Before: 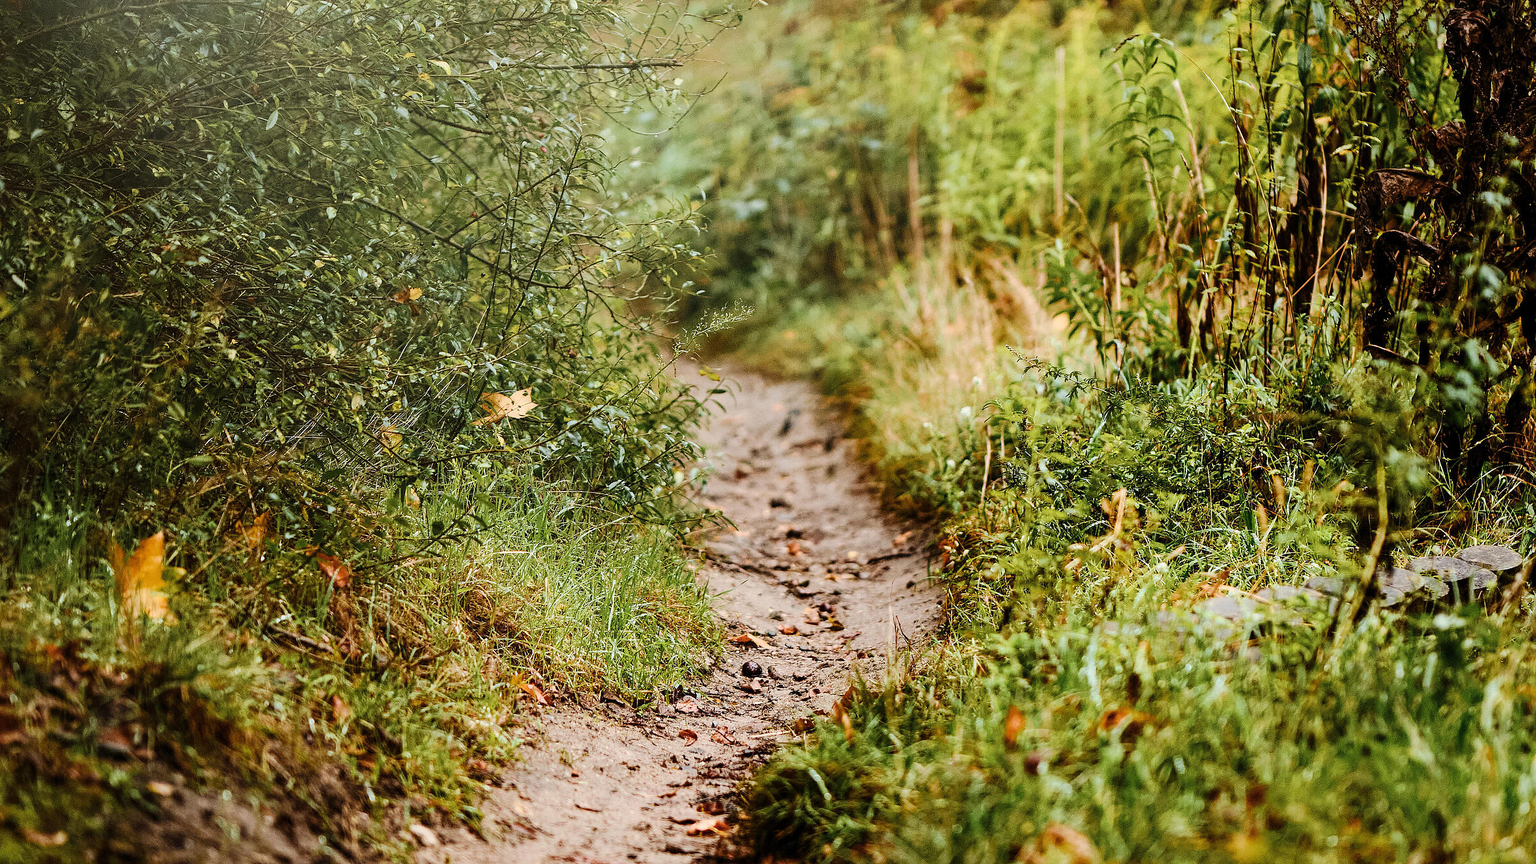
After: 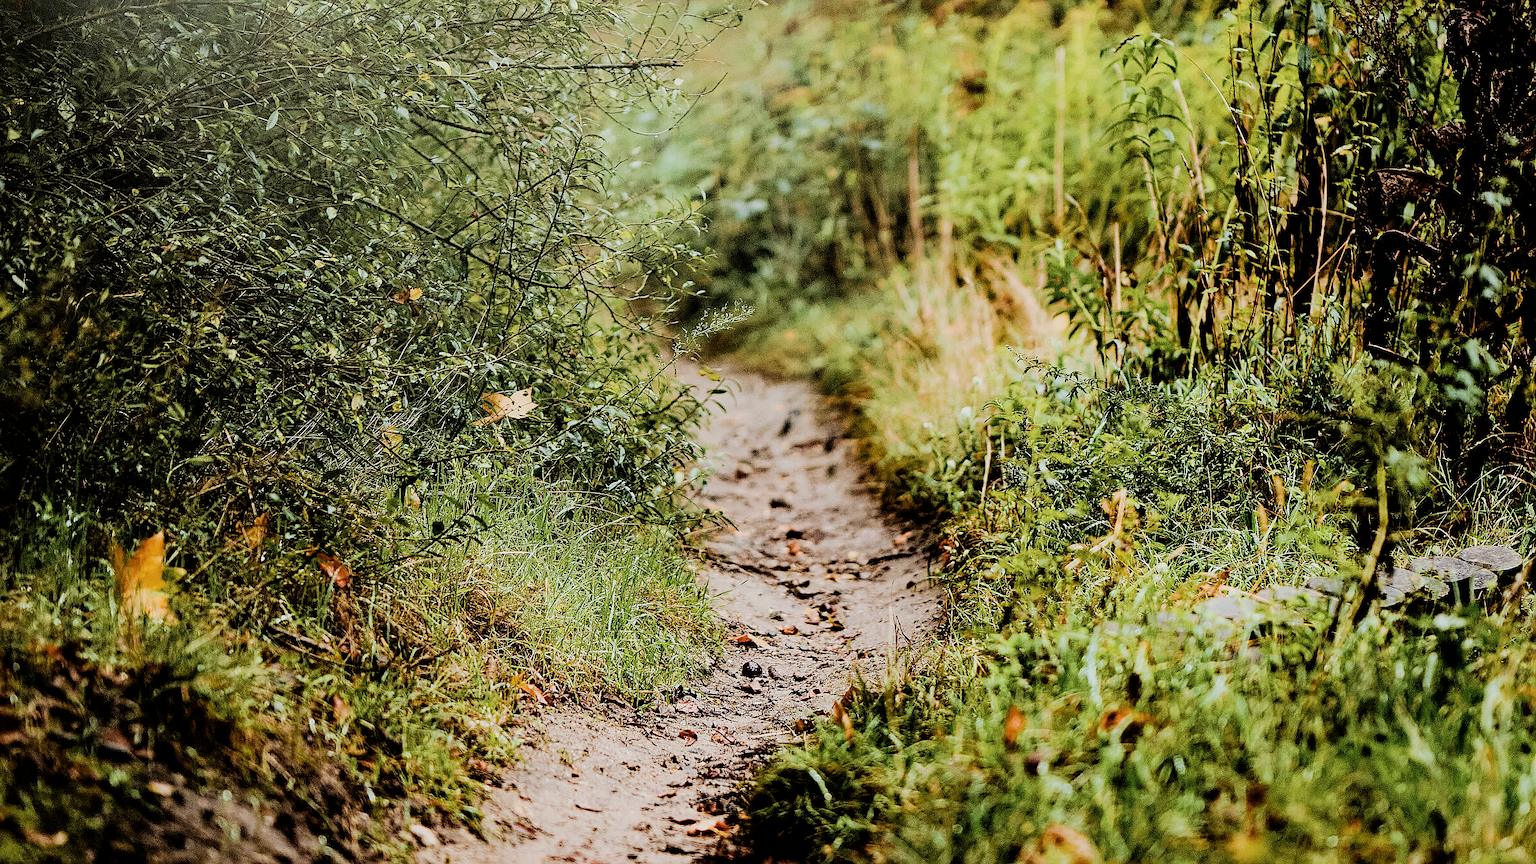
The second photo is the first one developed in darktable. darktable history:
sharpen: radius 1.864, amount 0.398, threshold 1.271
filmic rgb: black relative exposure -5 EV, hardness 2.88, contrast 1.3, highlights saturation mix -30%
tone equalizer: on, module defaults
white balance: red 0.982, blue 1.018
